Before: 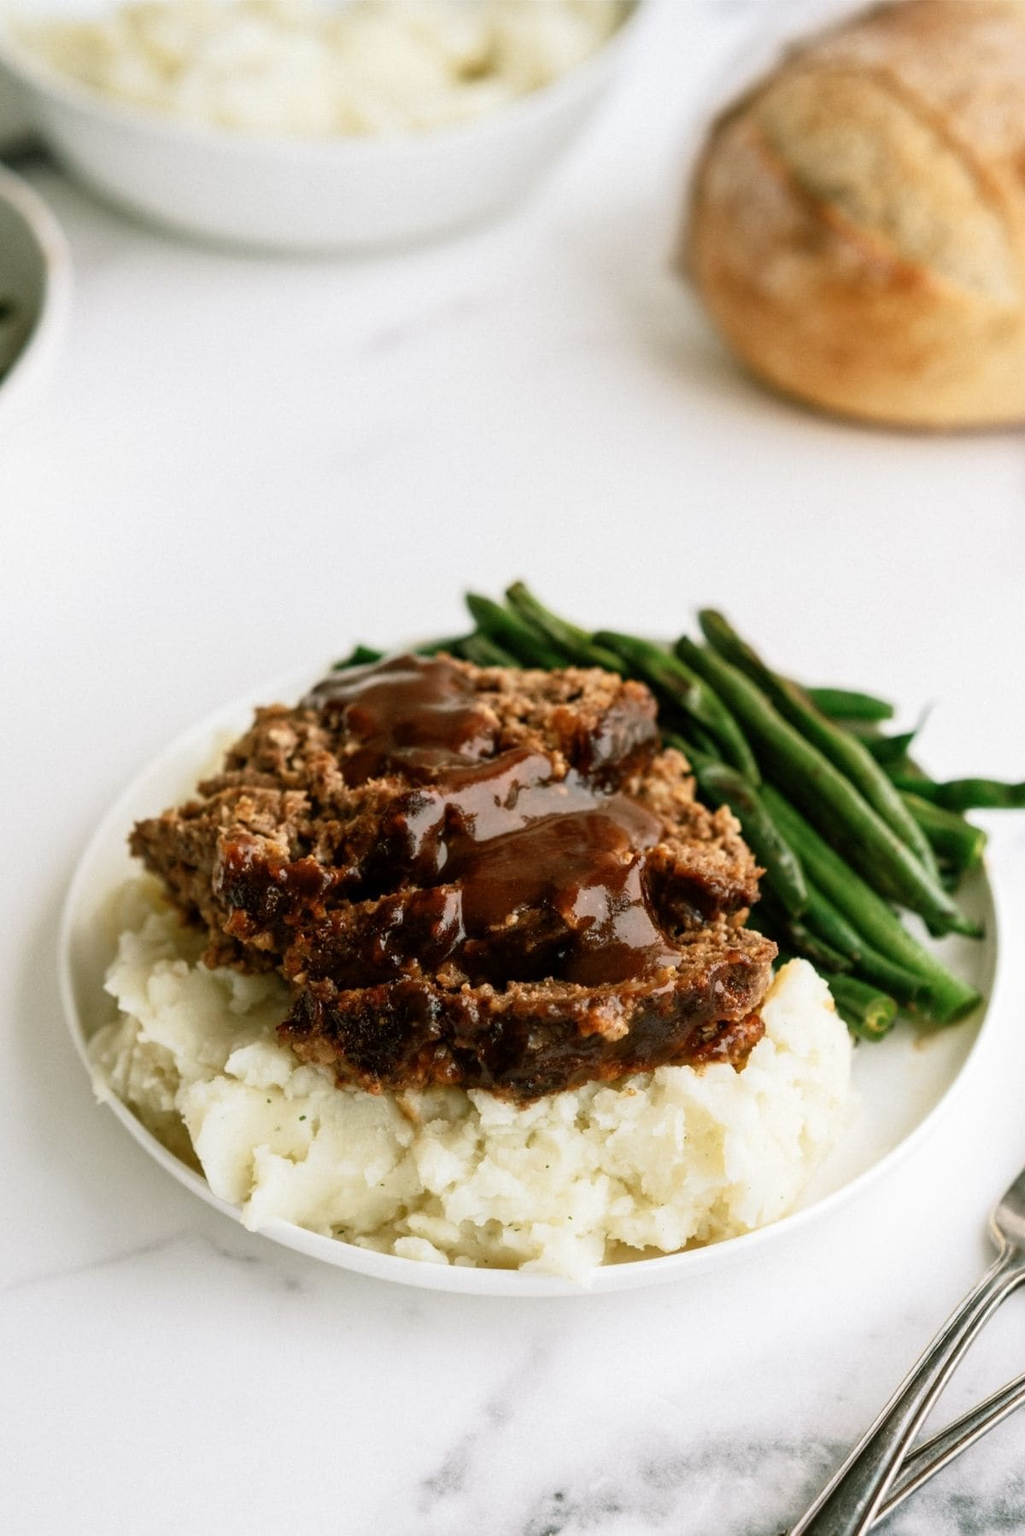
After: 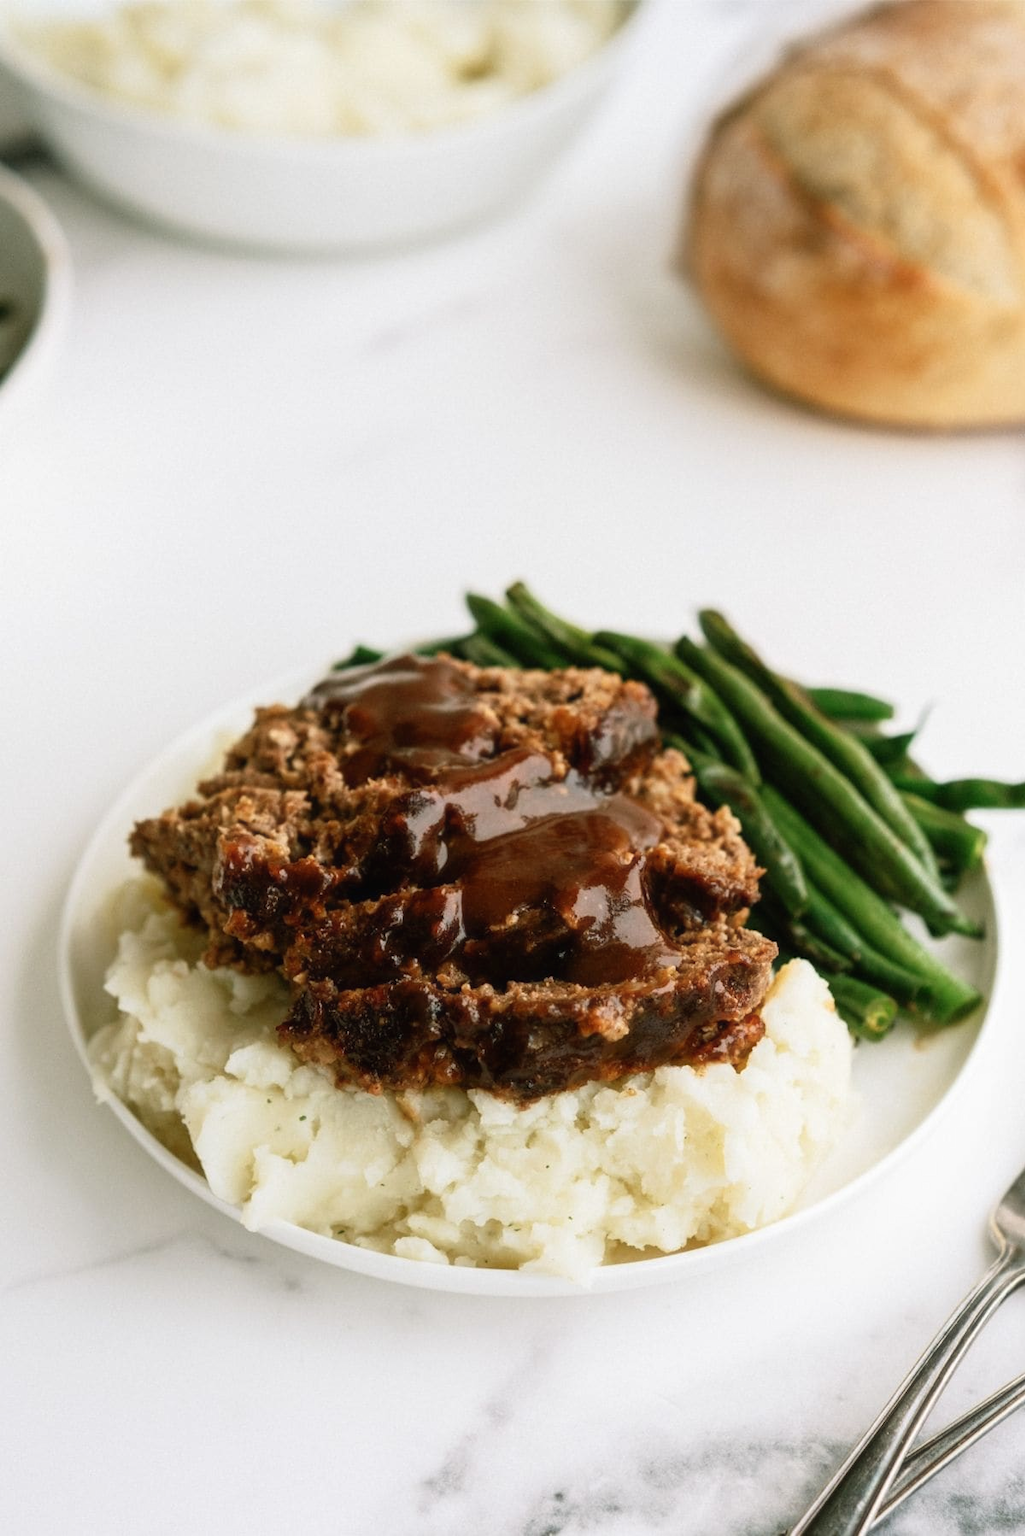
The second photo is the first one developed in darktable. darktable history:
haze removal: strength -0.044, compatibility mode true, adaptive false
local contrast: mode bilateral grid, contrast 100, coarseness 99, detail 89%, midtone range 0.2
